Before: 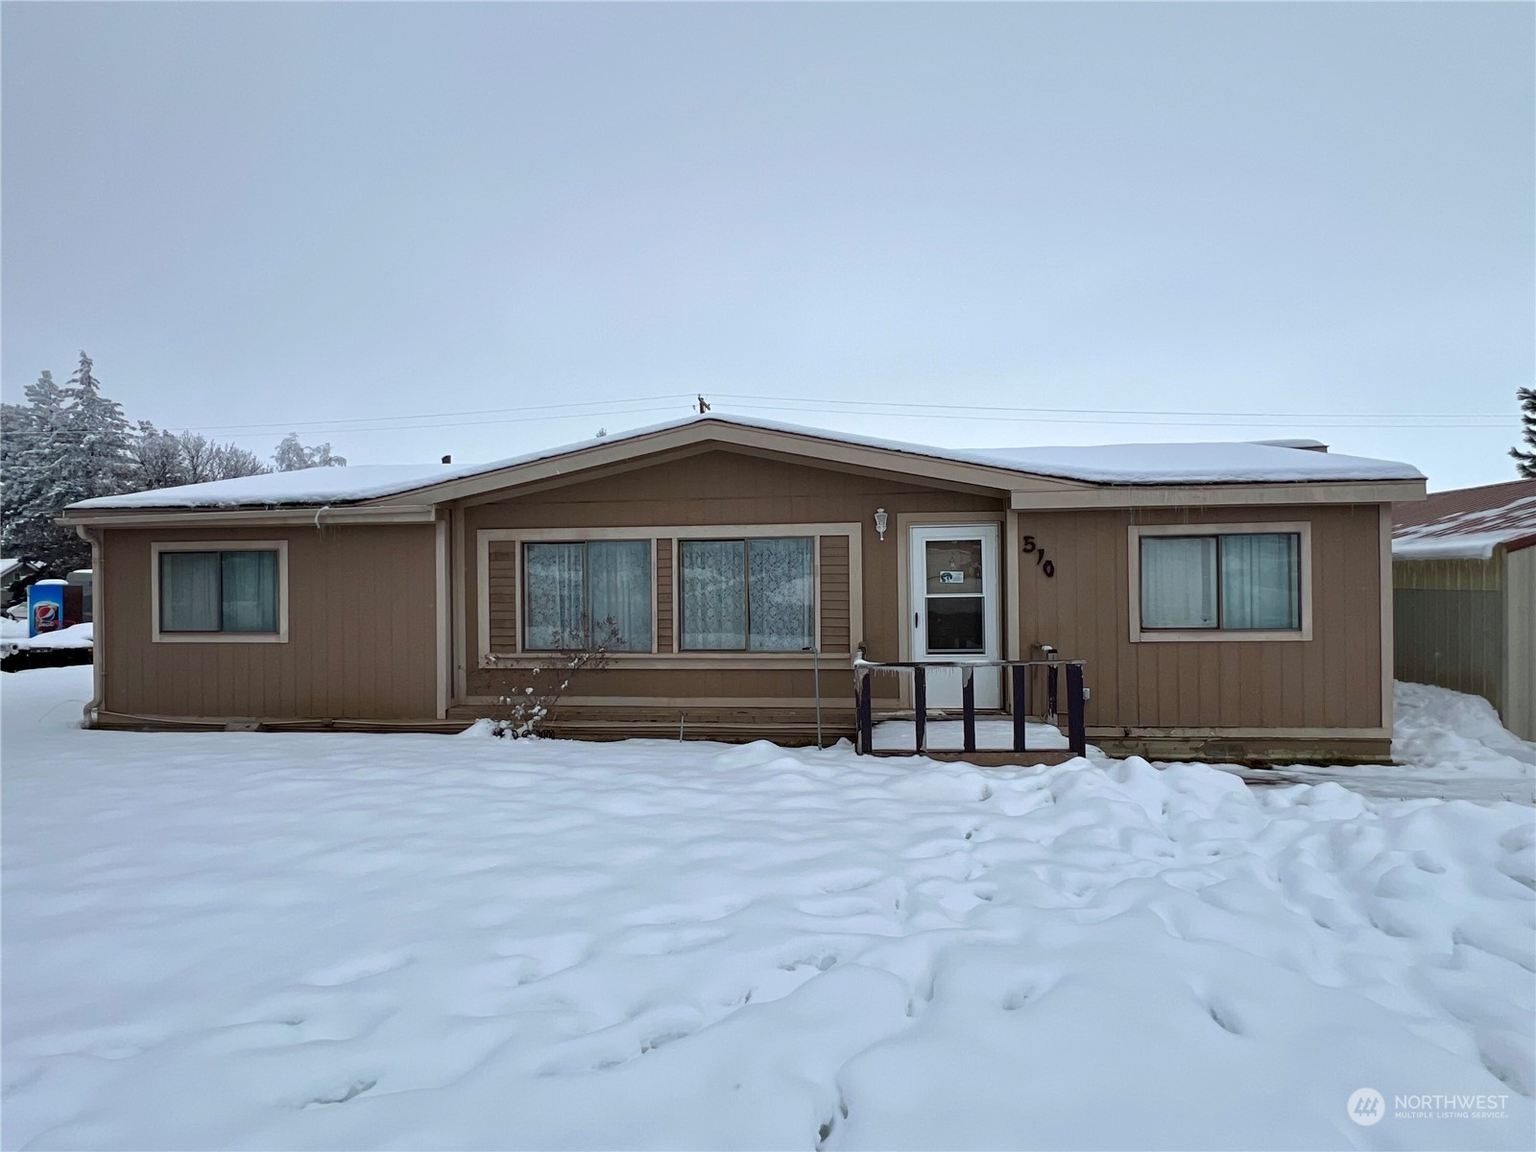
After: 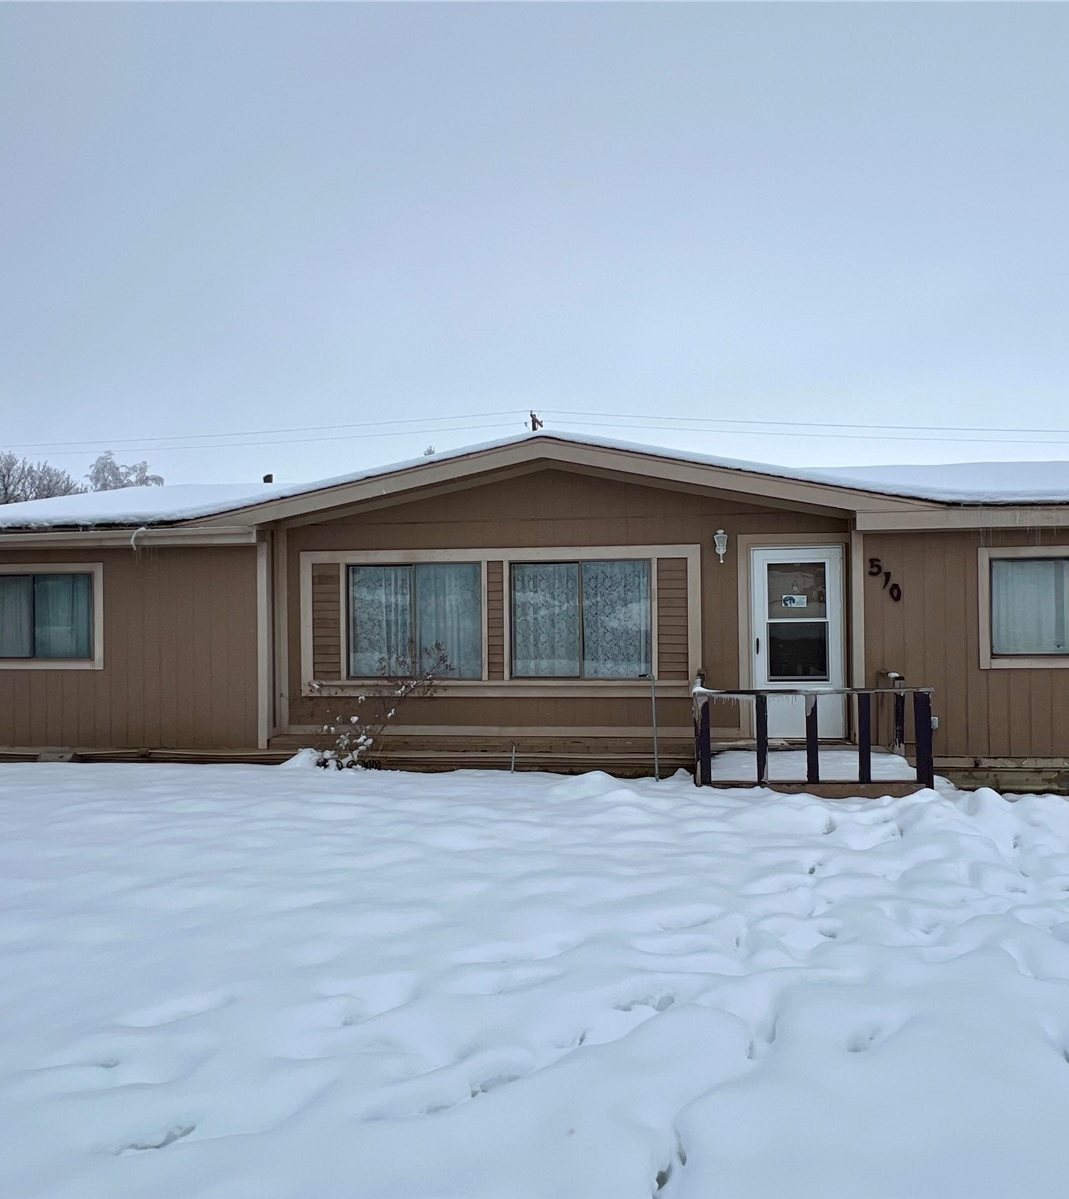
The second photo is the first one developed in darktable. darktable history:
crop and rotate: left 12.413%, right 20.713%
